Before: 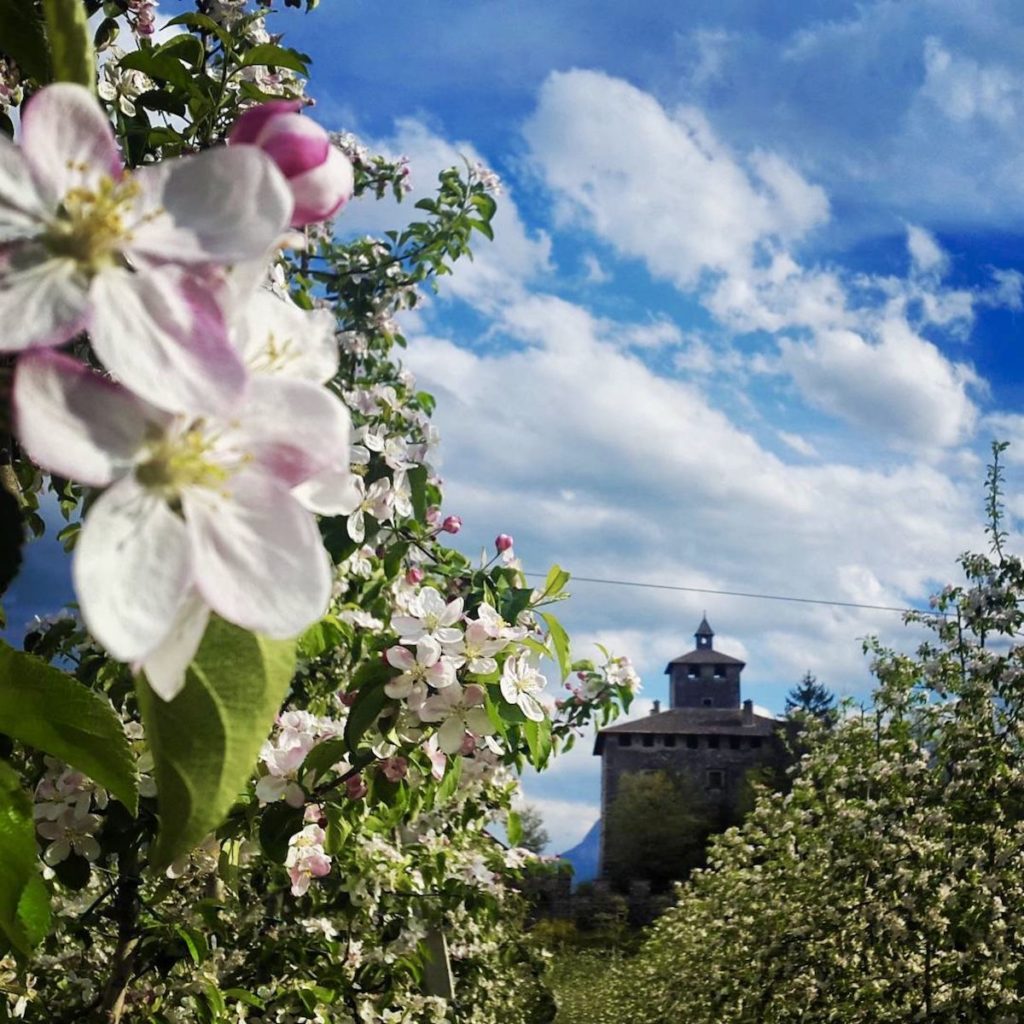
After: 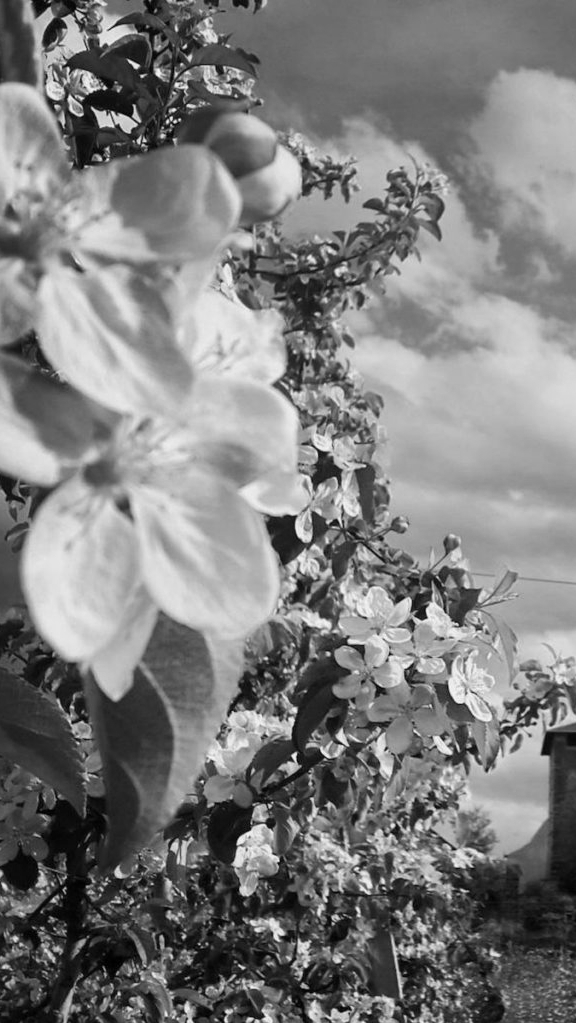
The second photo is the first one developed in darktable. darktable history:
crop: left 5.114%, right 38.589%
monochrome: a 30.25, b 92.03
